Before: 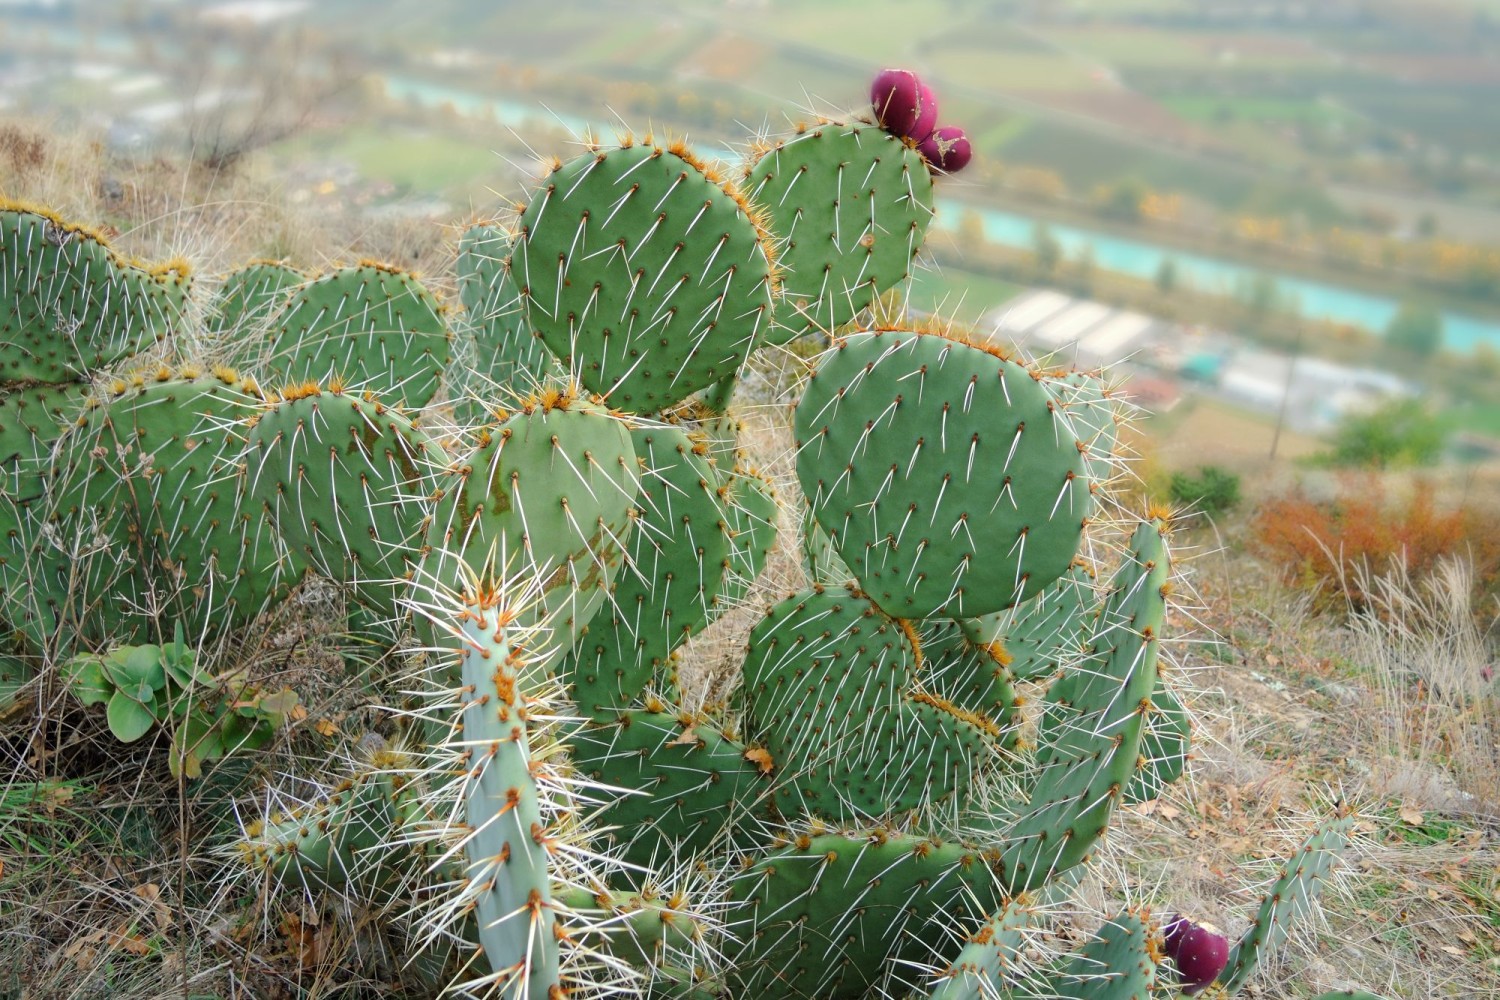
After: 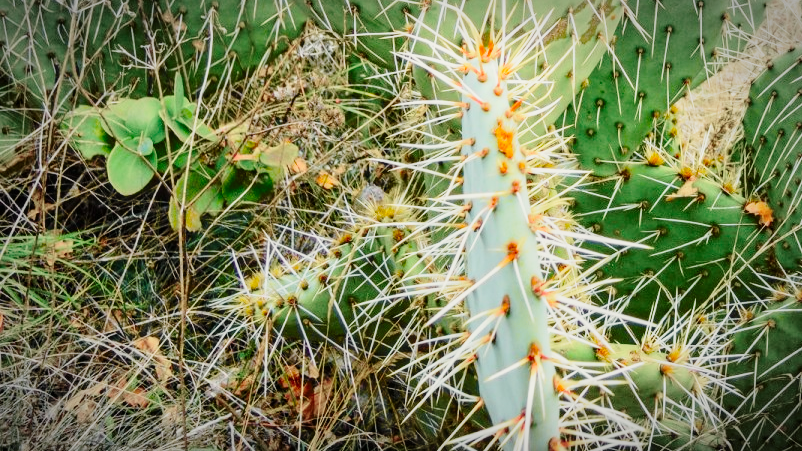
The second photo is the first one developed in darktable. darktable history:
exposure: exposure 0.127 EV, compensate exposure bias true, compensate highlight preservation false
crop and rotate: top 54.748%, right 46.481%, bottom 0.137%
base curve: curves: ch0 [(0, 0) (0.028, 0.03) (0.121, 0.232) (0.46, 0.748) (0.859, 0.968) (1, 1)], exposure shift 0.01, preserve colors none
tone curve: curves: ch0 [(0, 0.018) (0.036, 0.038) (0.15, 0.131) (0.27, 0.247) (0.545, 0.561) (0.761, 0.761) (1, 0.919)]; ch1 [(0, 0) (0.179, 0.173) (0.322, 0.32) (0.429, 0.431) (0.502, 0.5) (0.519, 0.522) (0.562, 0.588) (0.625, 0.67) (0.711, 0.745) (1, 1)]; ch2 [(0, 0) (0.29, 0.295) (0.404, 0.436) (0.497, 0.499) (0.521, 0.523) (0.561, 0.605) (0.657, 0.655) (0.712, 0.764) (1, 1)], color space Lab, independent channels, preserve colors none
color correction: highlights b* 2.95
local contrast: on, module defaults
vignetting: automatic ratio true
